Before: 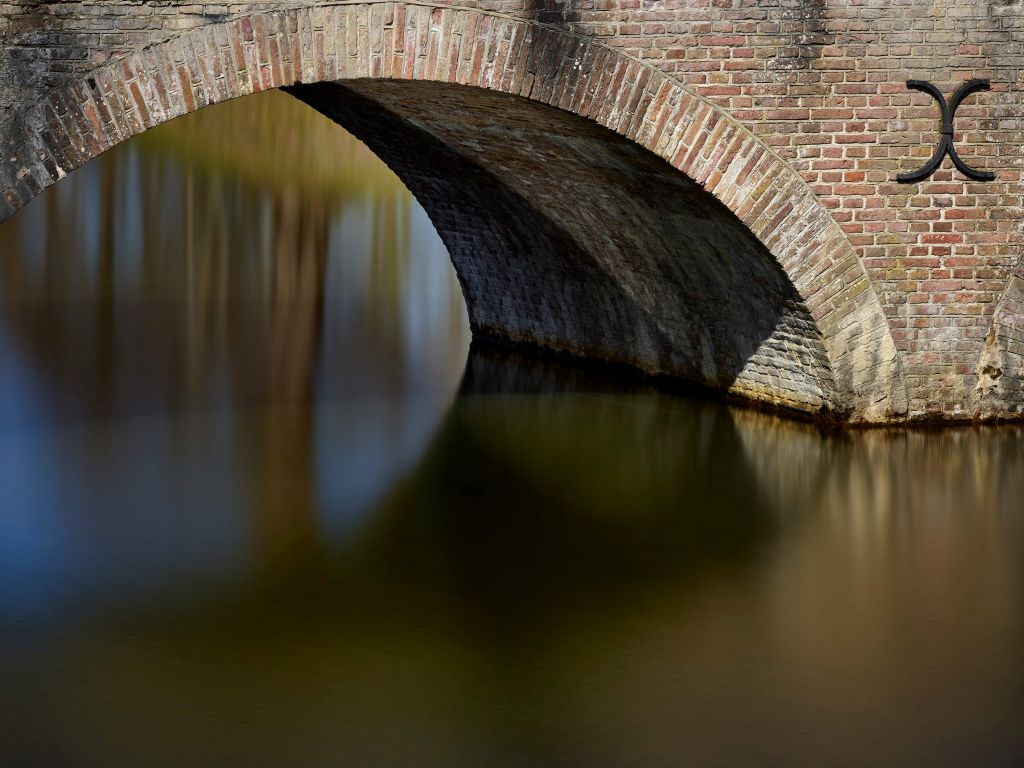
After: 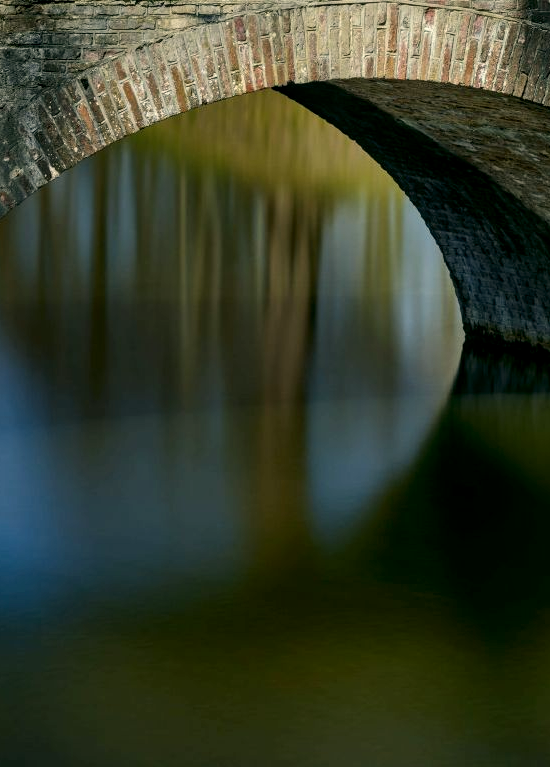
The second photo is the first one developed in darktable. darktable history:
local contrast: detail 130%
color correction: highlights a* -0.537, highlights b* 9.28, shadows a* -8.8, shadows b* 0.582
crop: left 0.765%, right 45.443%, bottom 0.089%
